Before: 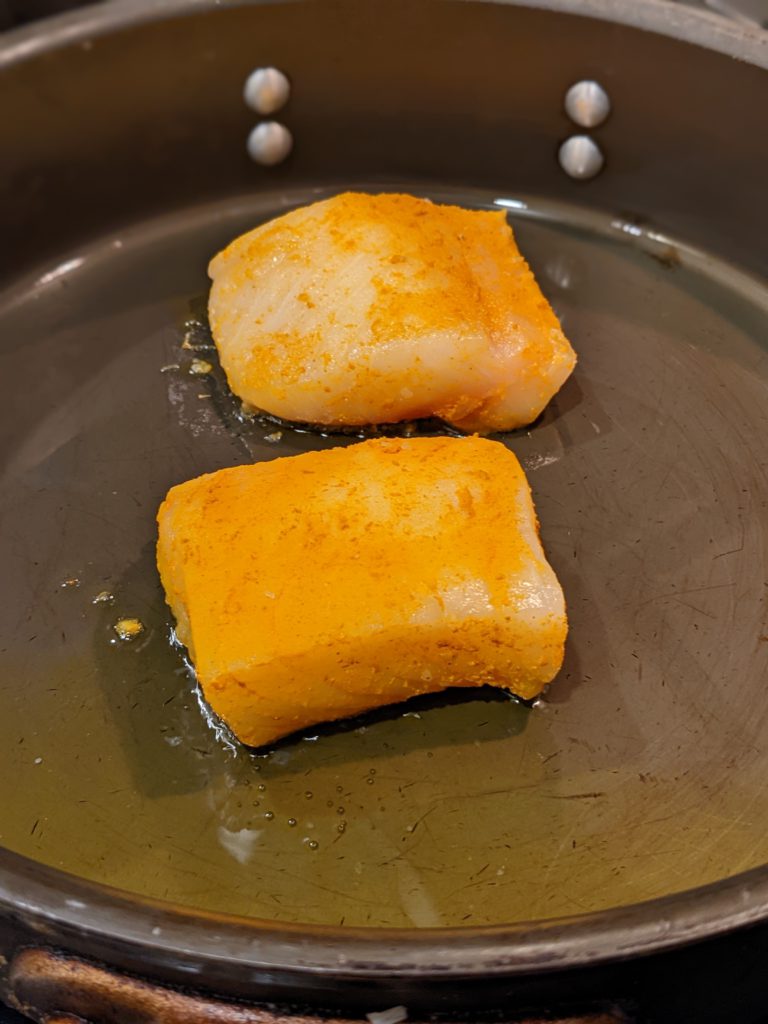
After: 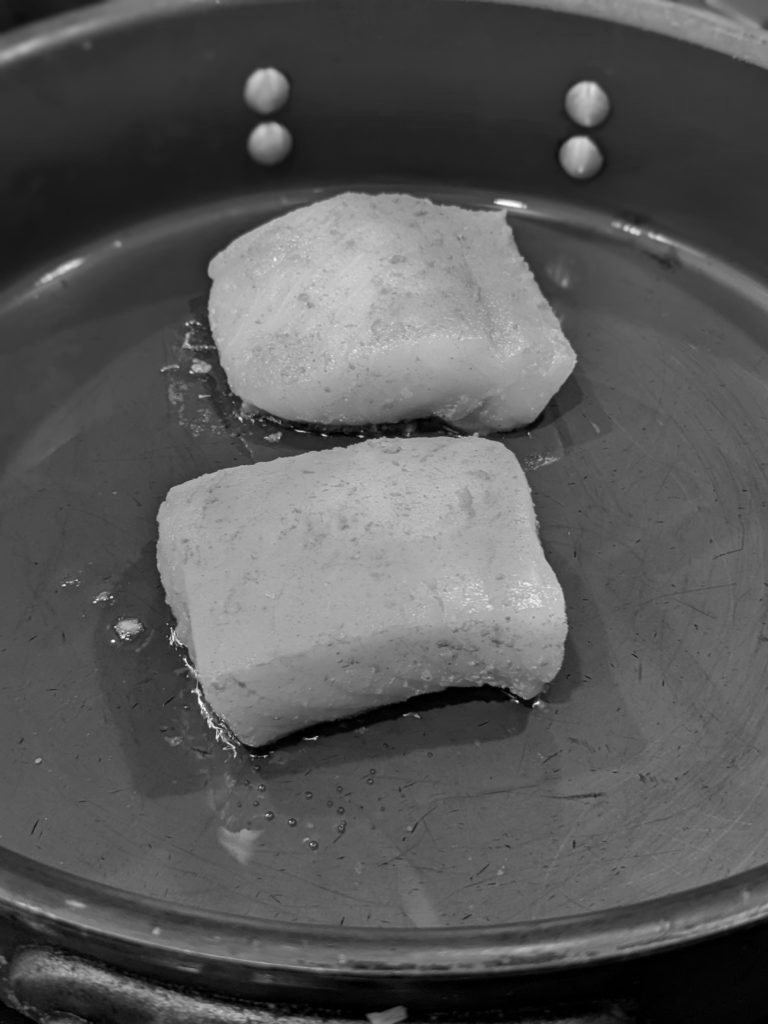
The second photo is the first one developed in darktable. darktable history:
monochrome: on, module defaults
velvia: on, module defaults
